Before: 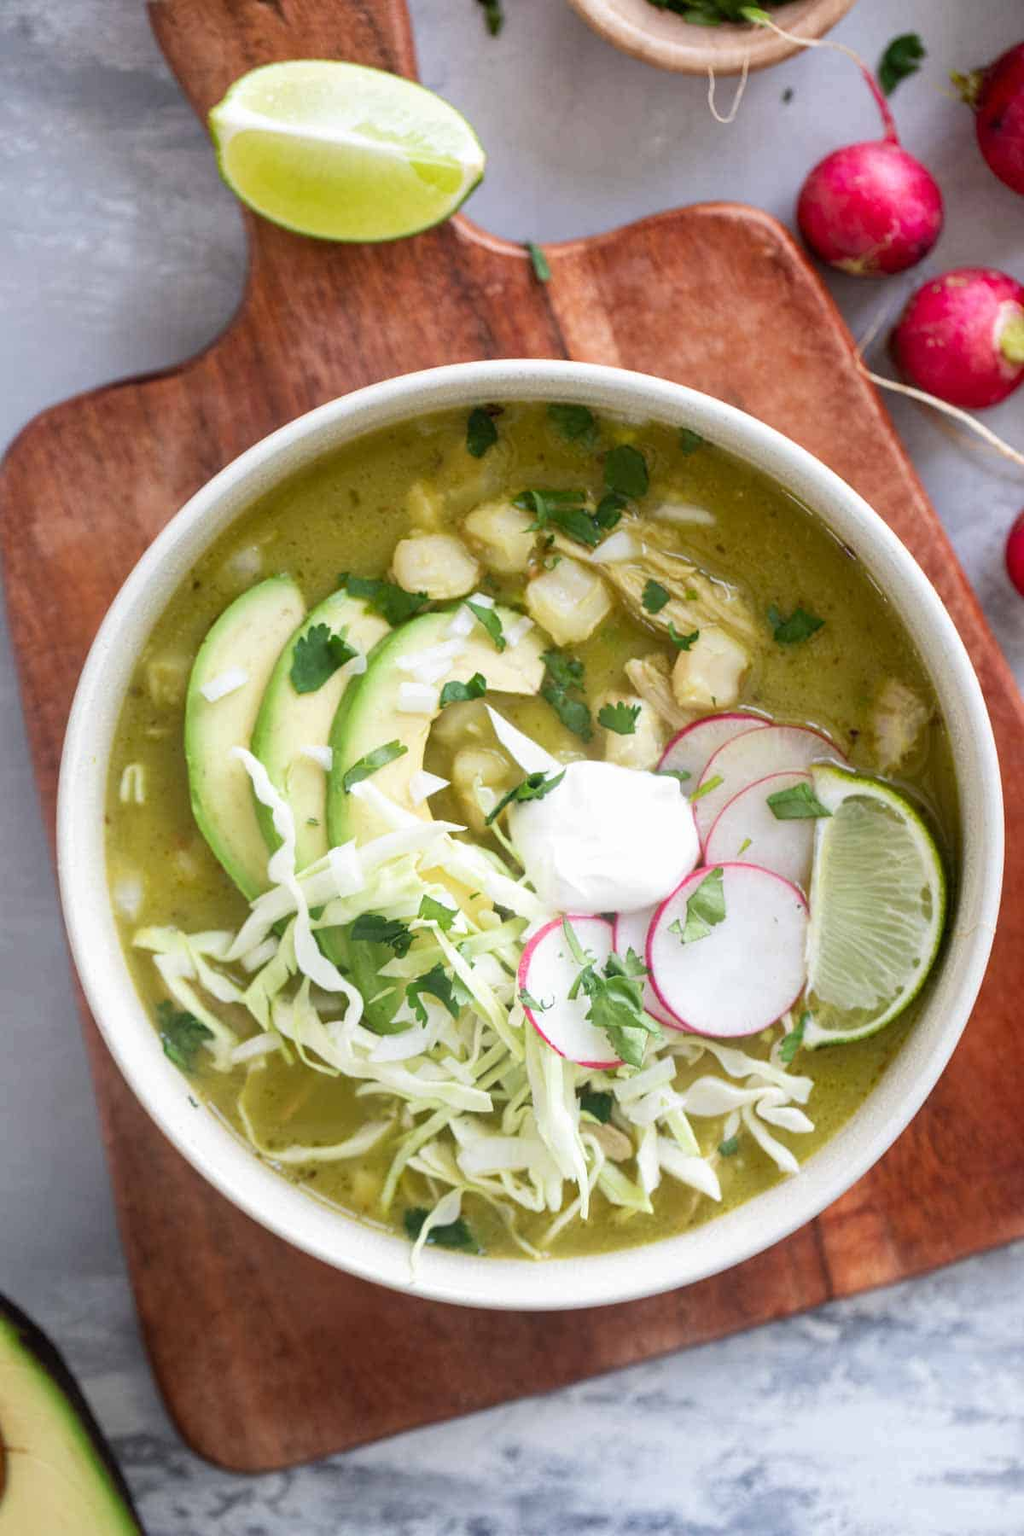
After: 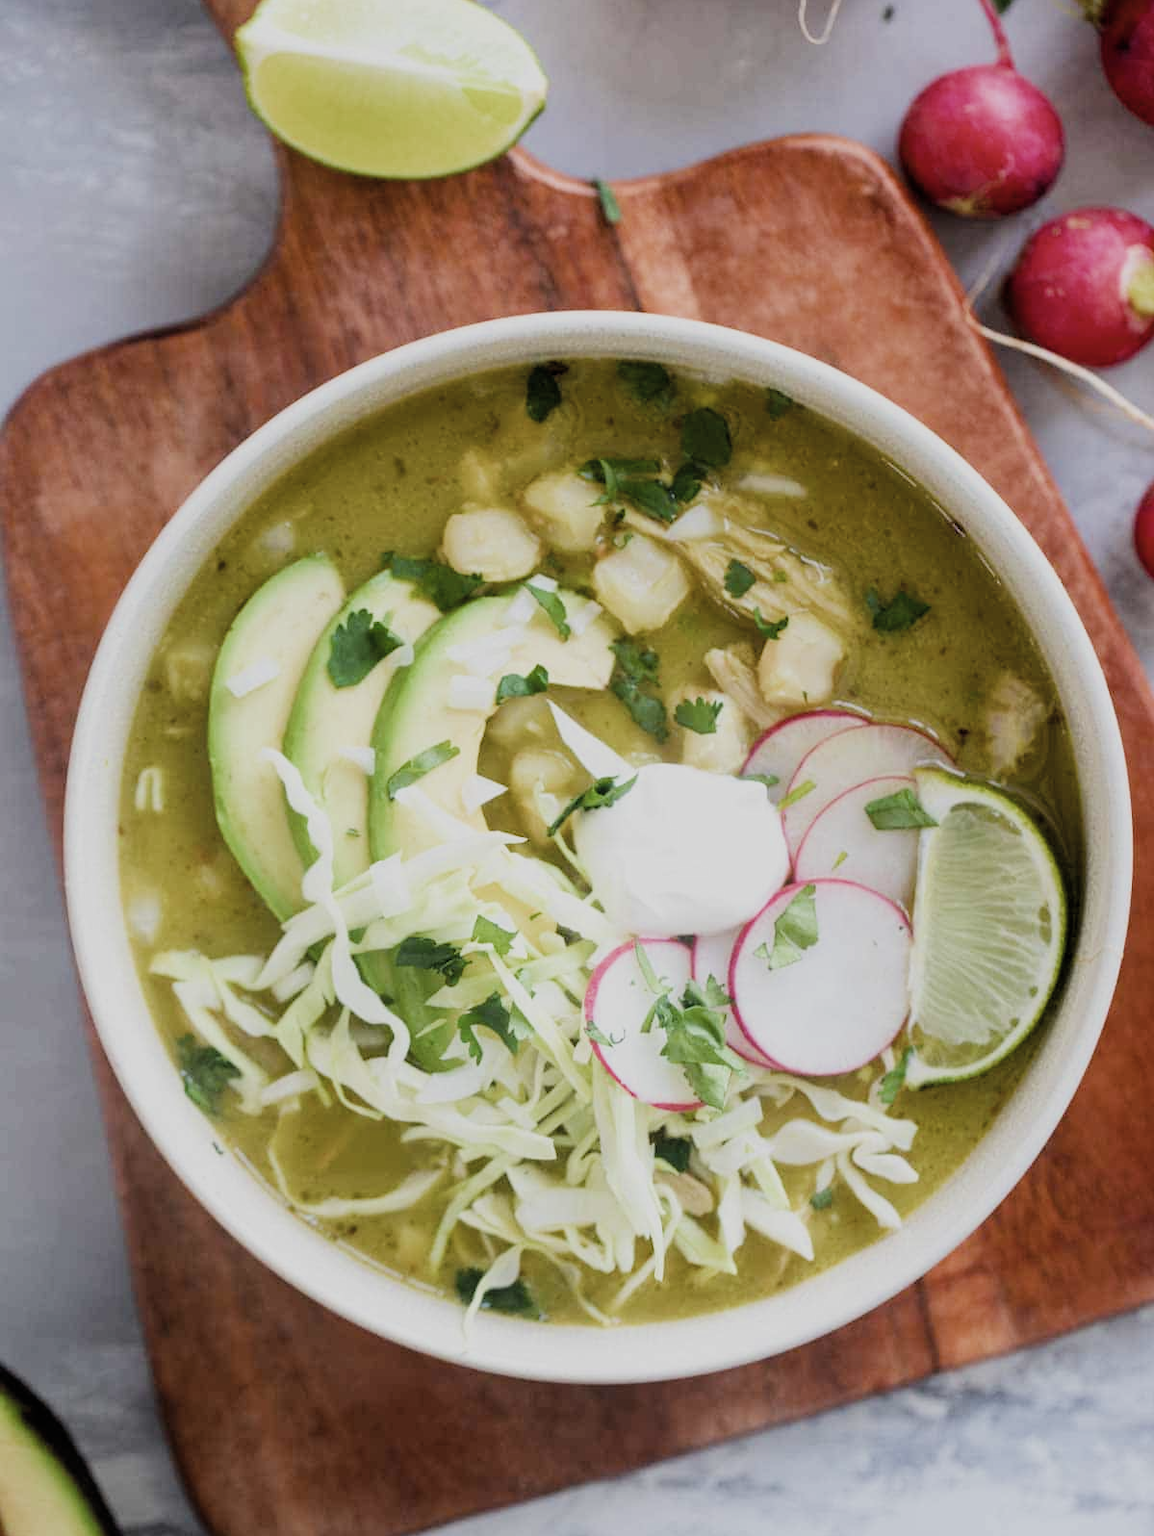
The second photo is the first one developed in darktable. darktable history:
crop and rotate: top 5.45%, bottom 5.874%
color balance rgb: perceptual saturation grading › global saturation 30.867%
filmic rgb: black relative exposure -7.65 EV, white relative exposure 4.56 EV, hardness 3.61, add noise in highlights 0.001, color science v3 (2019), use custom middle-gray values true, contrast in highlights soft
contrast brightness saturation: contrast 0.098, saturation -0.281
